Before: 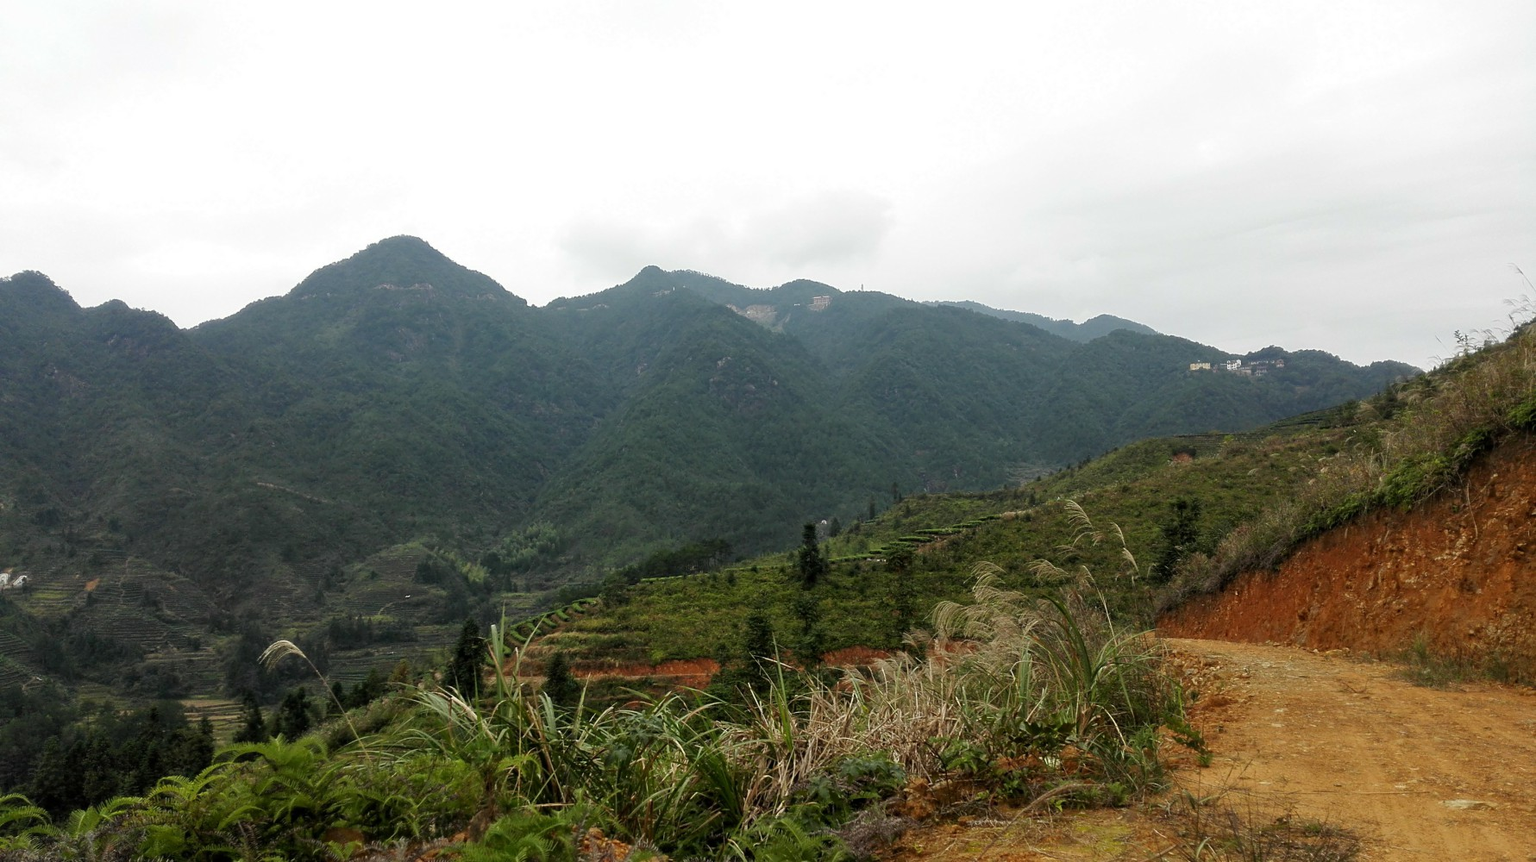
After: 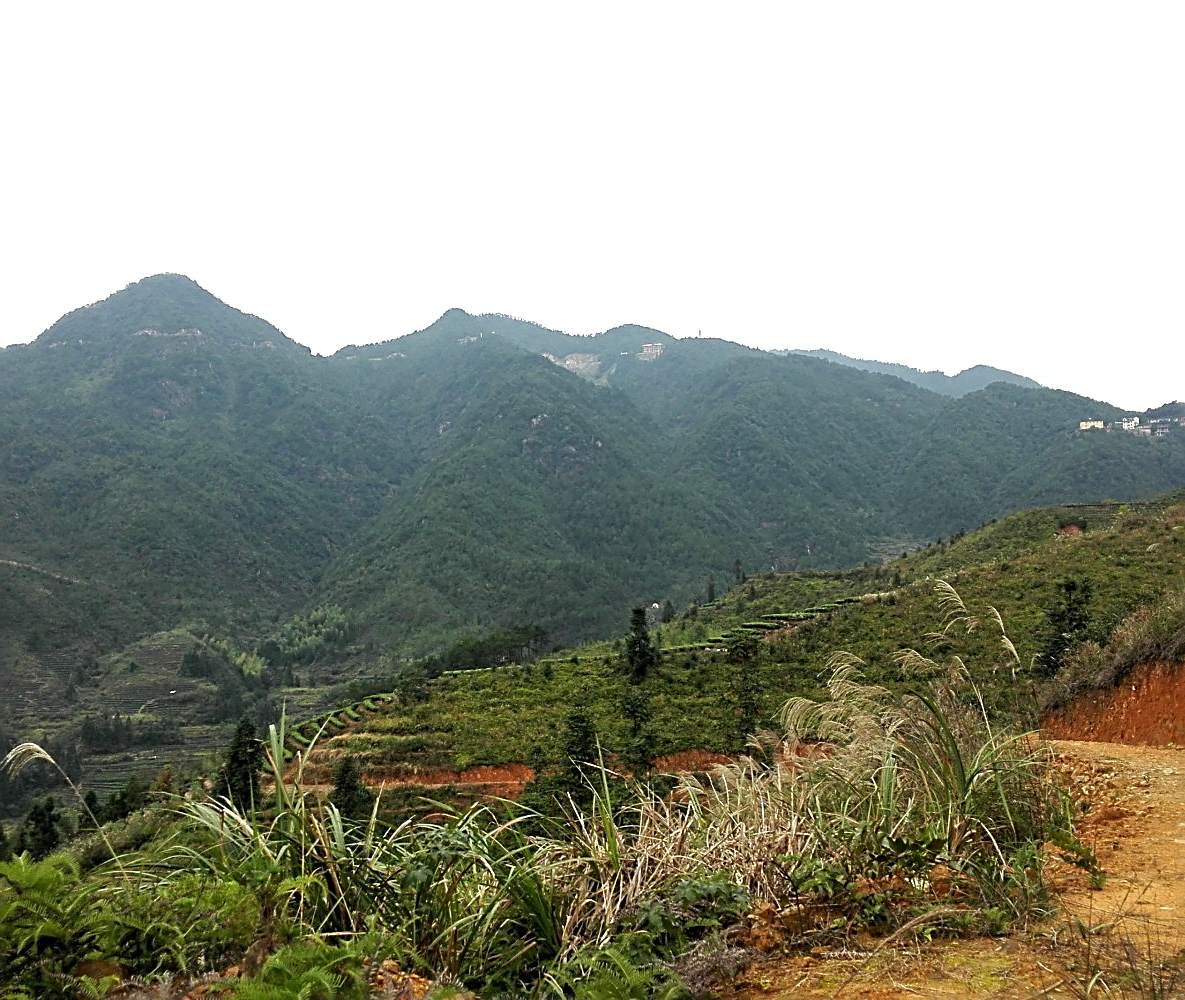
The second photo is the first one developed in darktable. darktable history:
sharpen: radius 2.584, amount 0.688
tone equalizer: on, module defaults
exposure: exposure 0.6 EV, compensate highlight preservation false
crop: left 16.899%, right 16.556%
